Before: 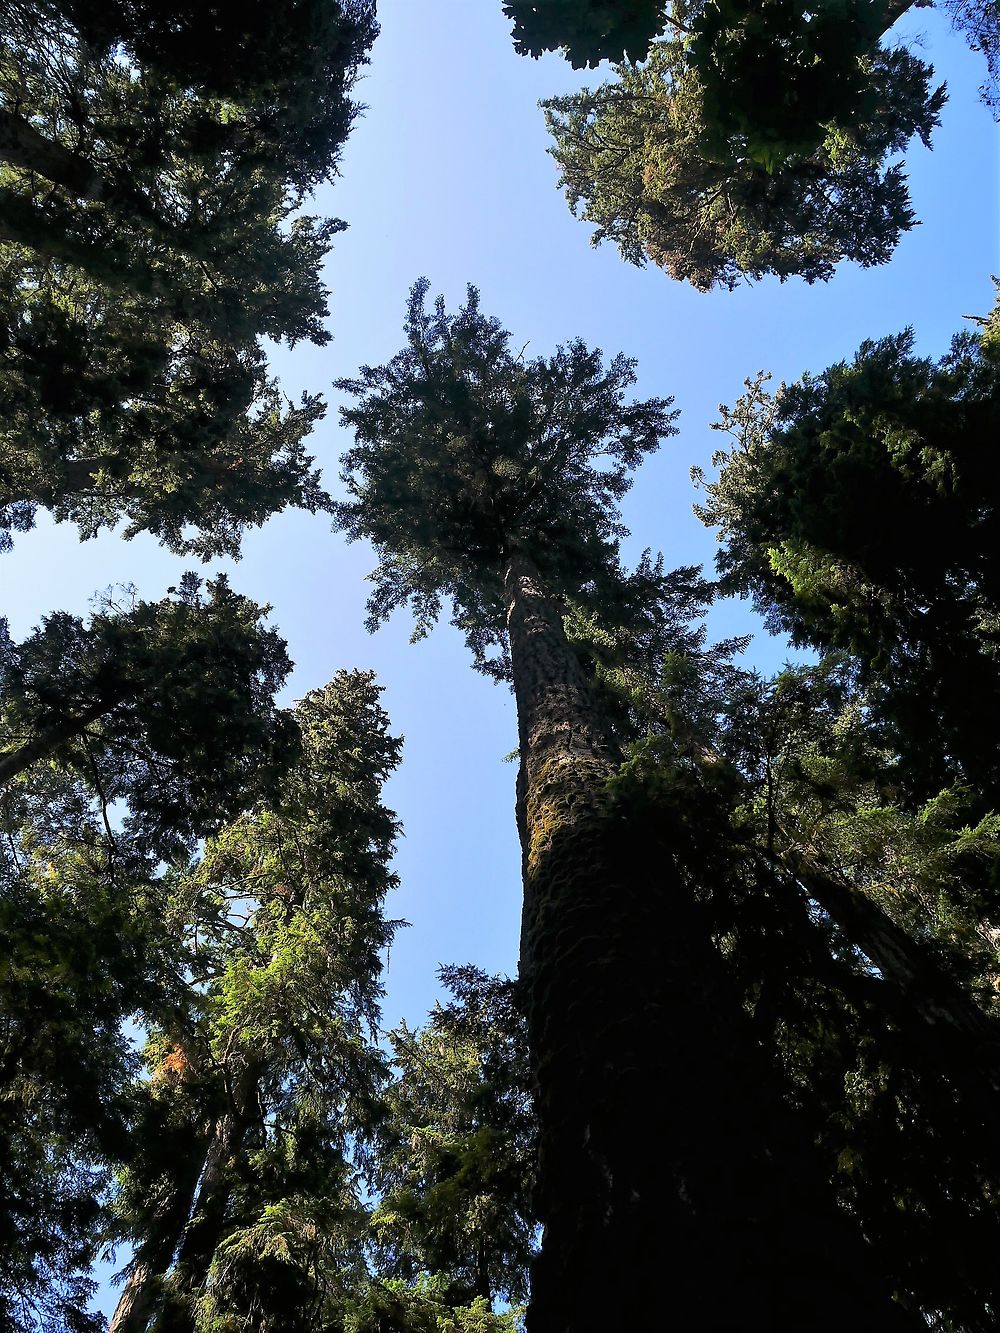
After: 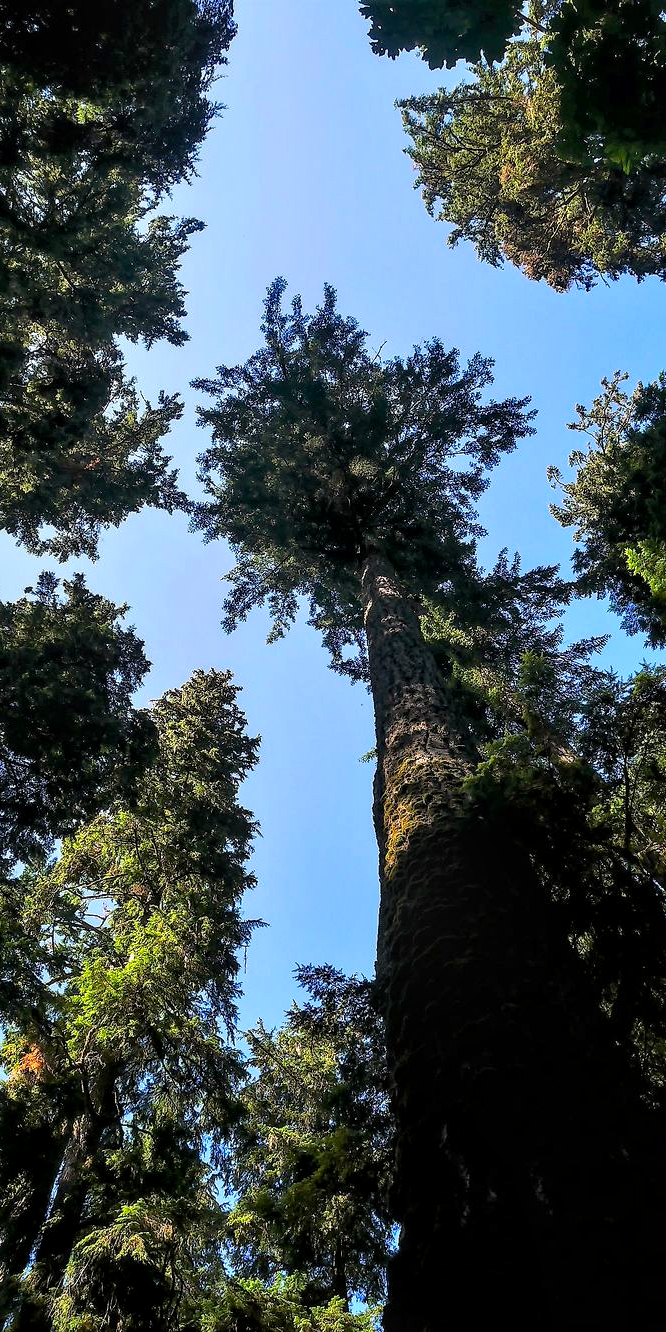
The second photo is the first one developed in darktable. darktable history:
color correction: highlights b* -0.044, saturation 1.34
color calibration: gray › normalize channels true, illuminant same as pipeline (D50), adaptation XYZ, x 0.346, y 0.357, temperature 5009.67 K, gamut compression 0.002
crop and rotate: left 14.369%, right 18.958%
local contrast: detail 144%
